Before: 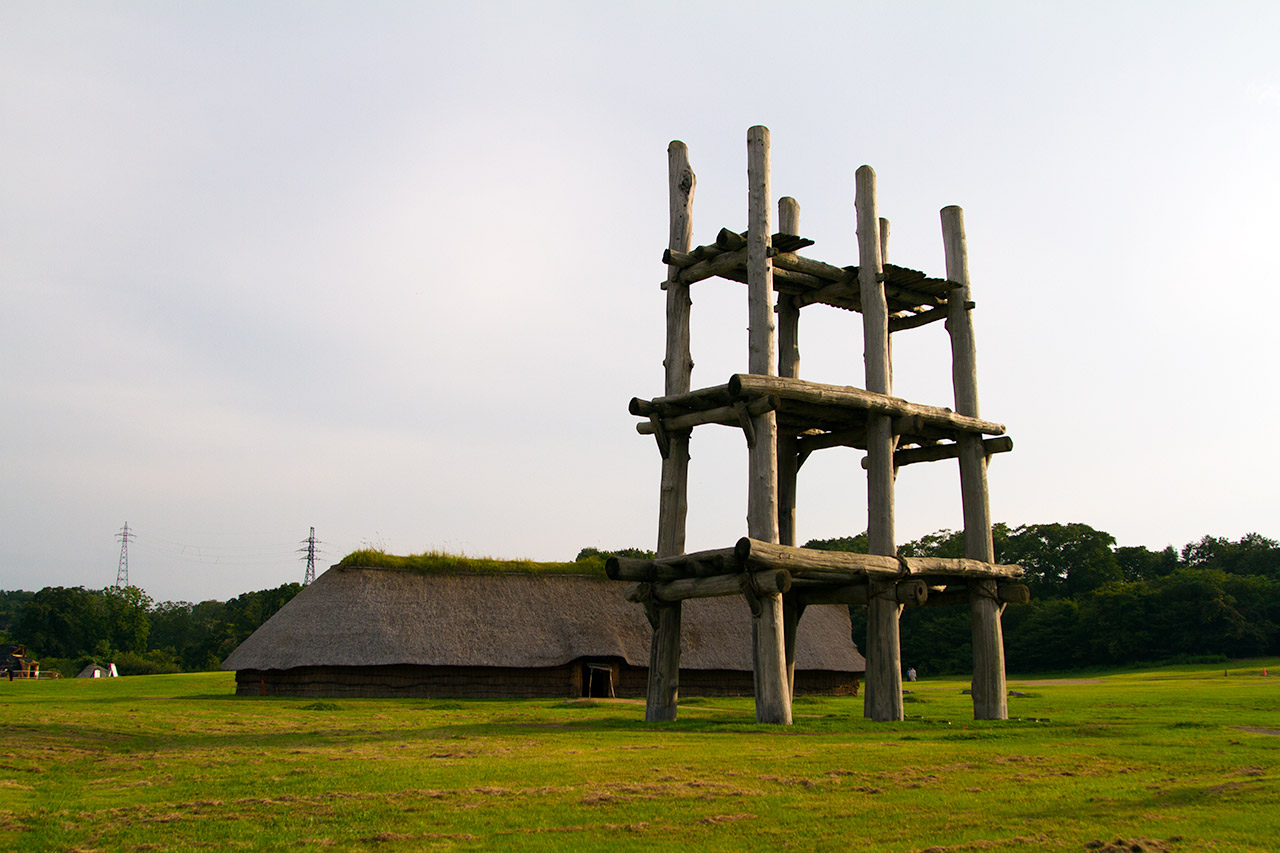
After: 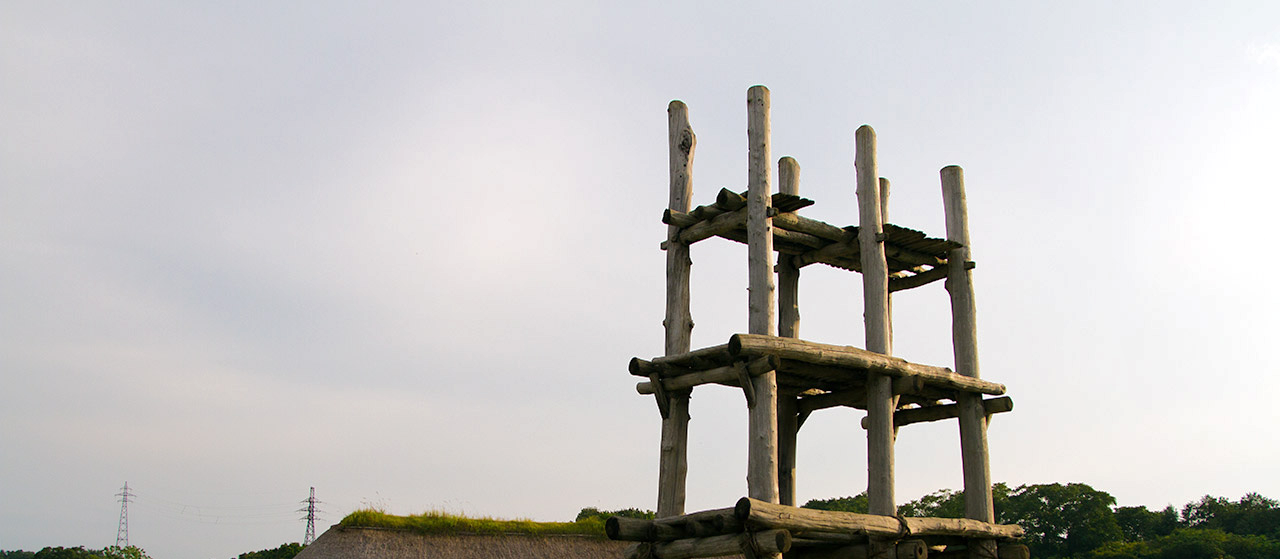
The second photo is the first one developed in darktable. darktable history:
base curve: curves: ch0 [(0, 0) (0.262, 0.32) (0.722, 0.705) (1, 1)]
crop and rotate: top 4.848%, bottom 29.503%
shadows and highlights: shadows 10, white point adjustment 1, highlights -40
tone equalizer: on, module defaults
